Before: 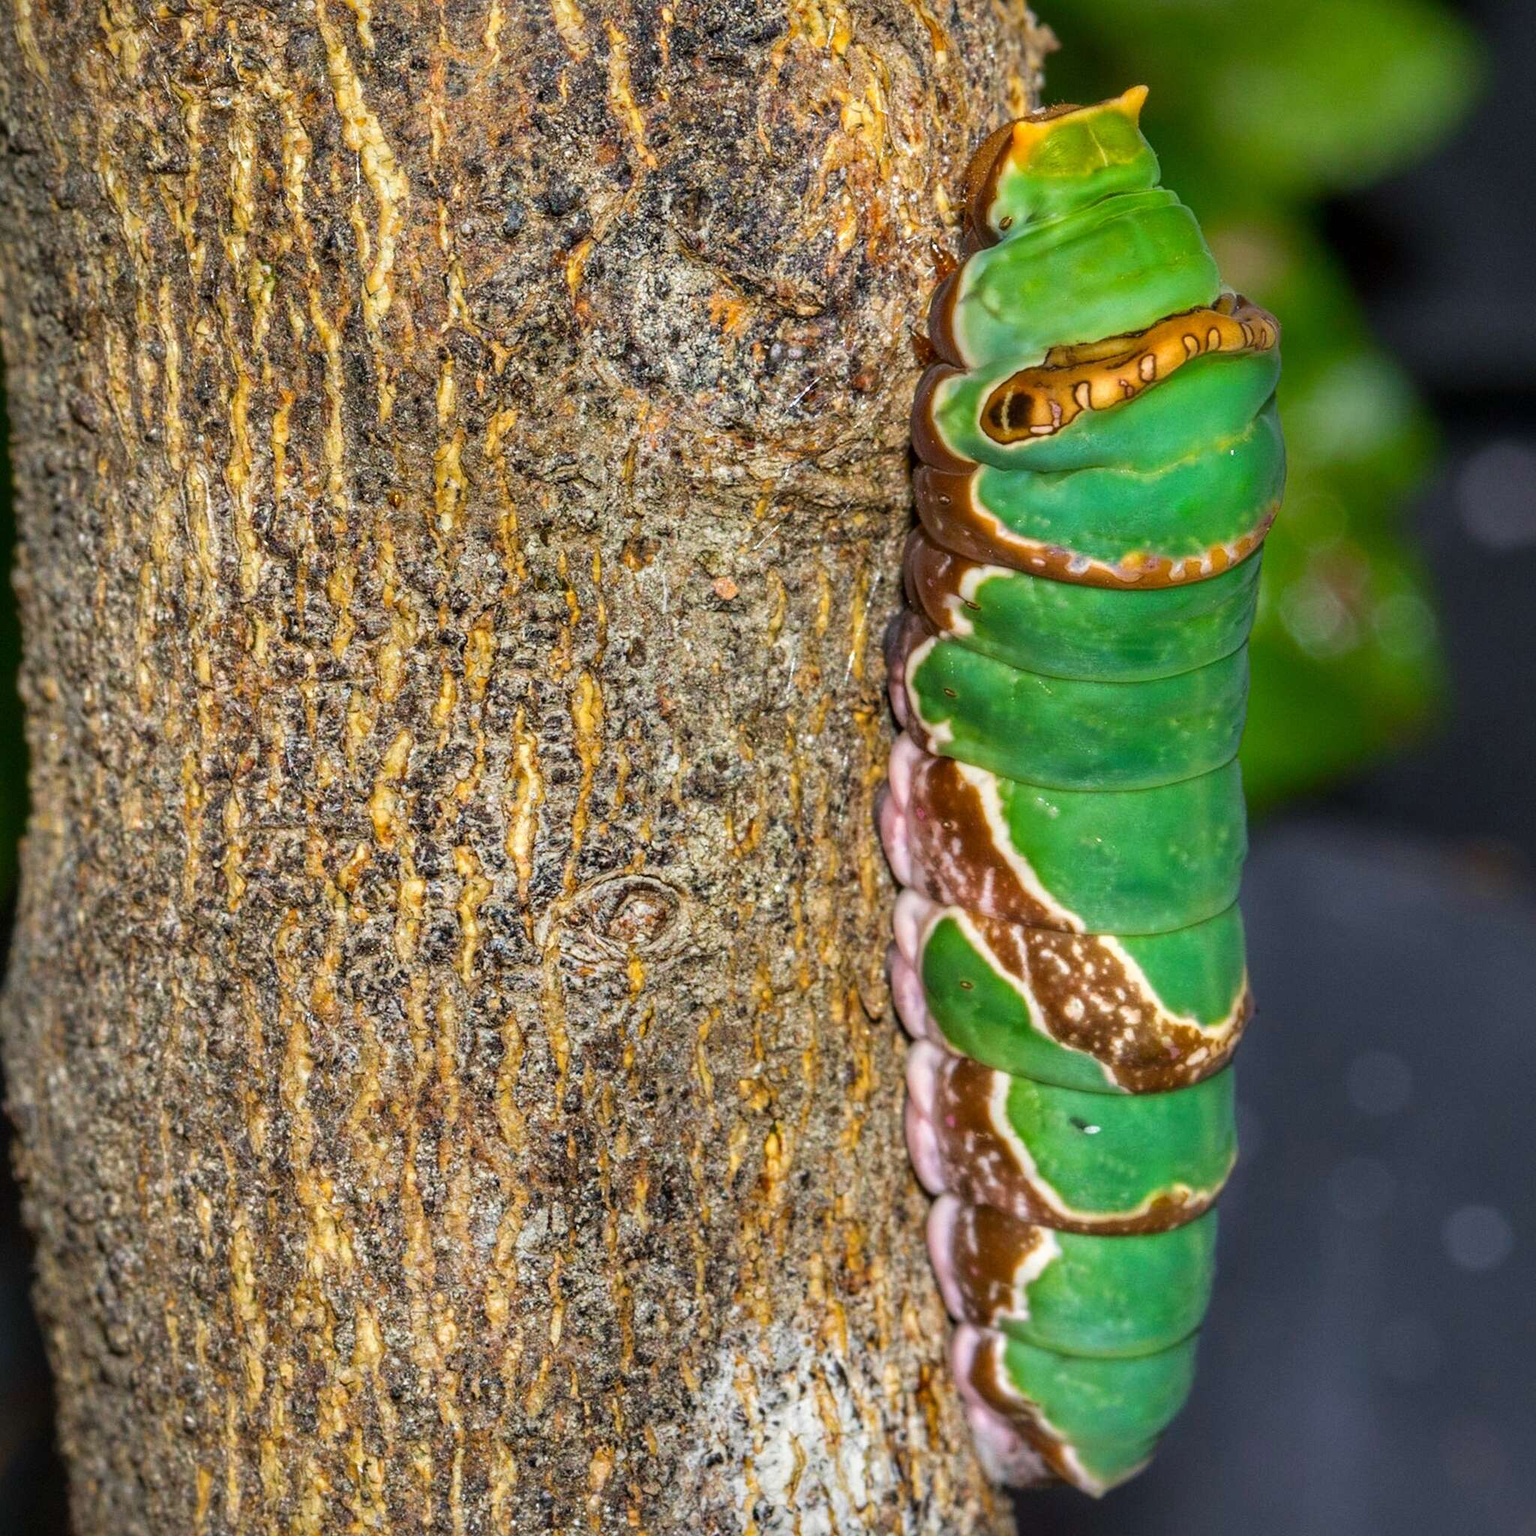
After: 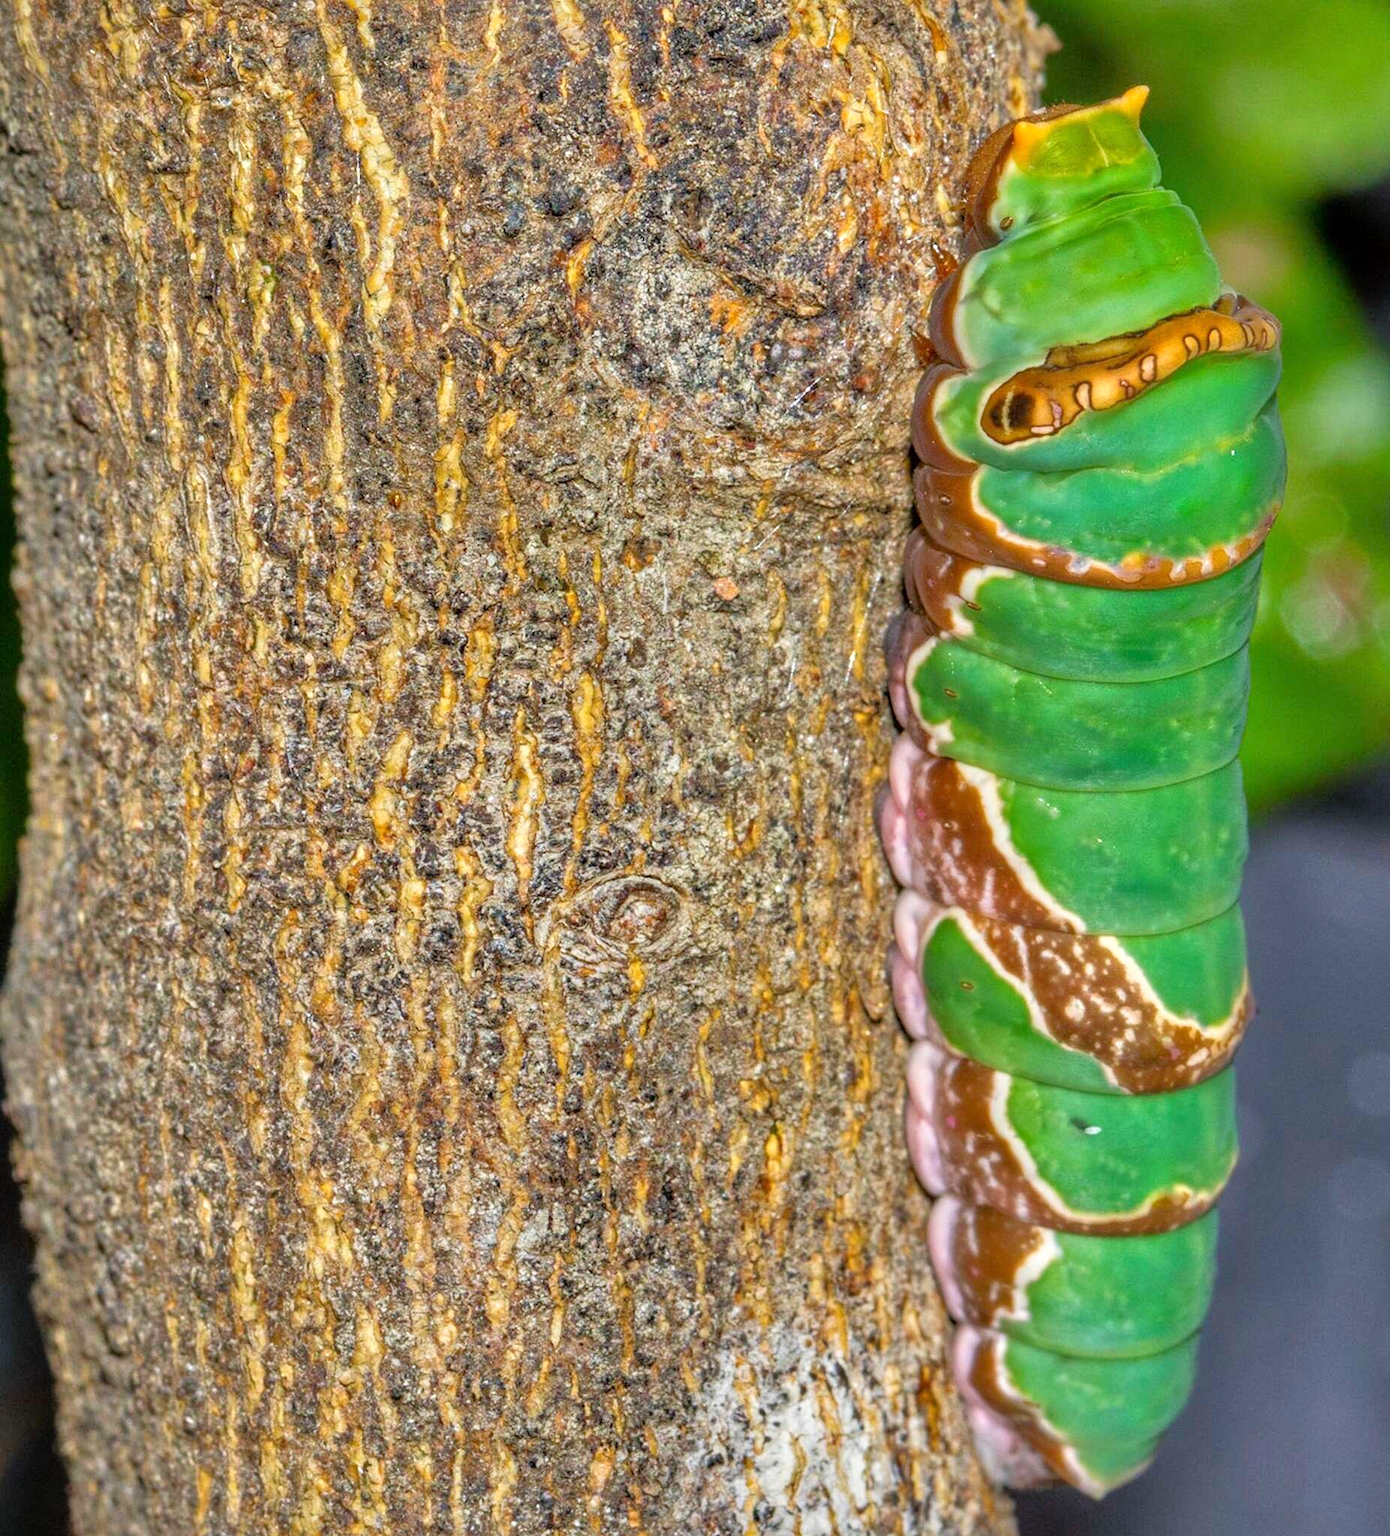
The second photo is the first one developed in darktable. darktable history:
crop: right 9.505%, bottom 0.044%
tone equalizer: -7 EV 0.142 EV, -6 EV 0.563 EV, -5 EV 1.14 EV, -4 EV 1.32 EV, -3 EV 1.18 EV, -2 EV 0.6 EV, -1 EV 0.146 EV
